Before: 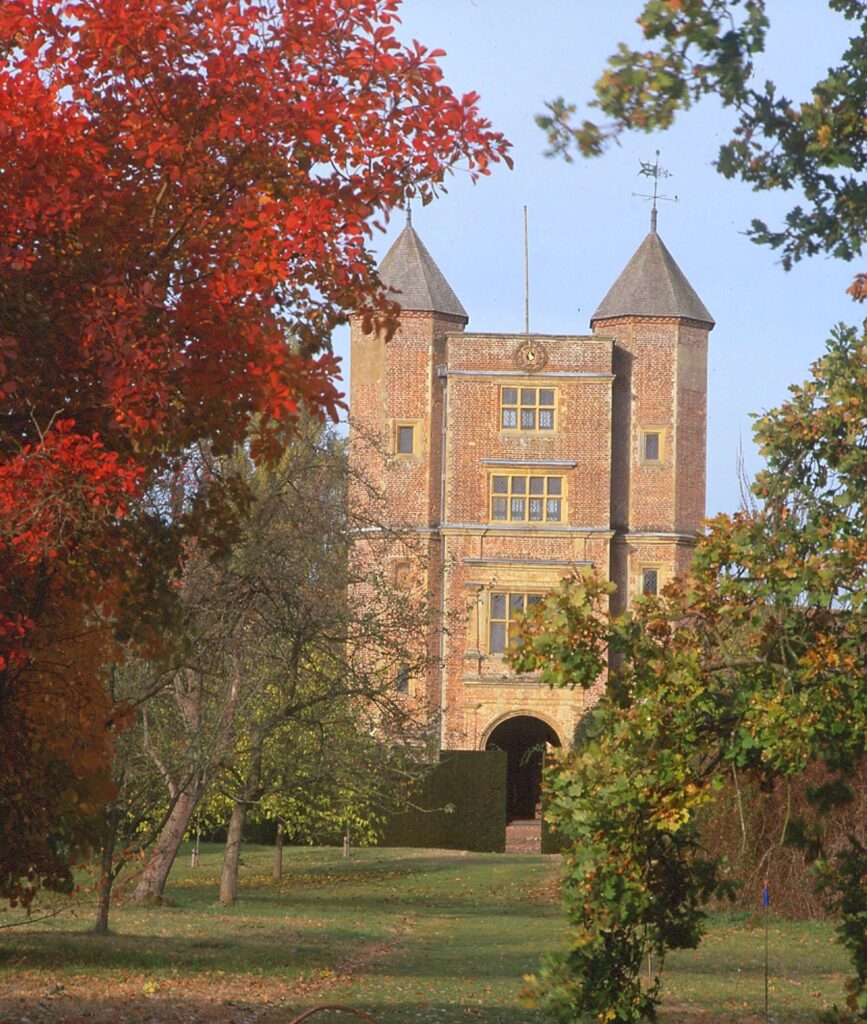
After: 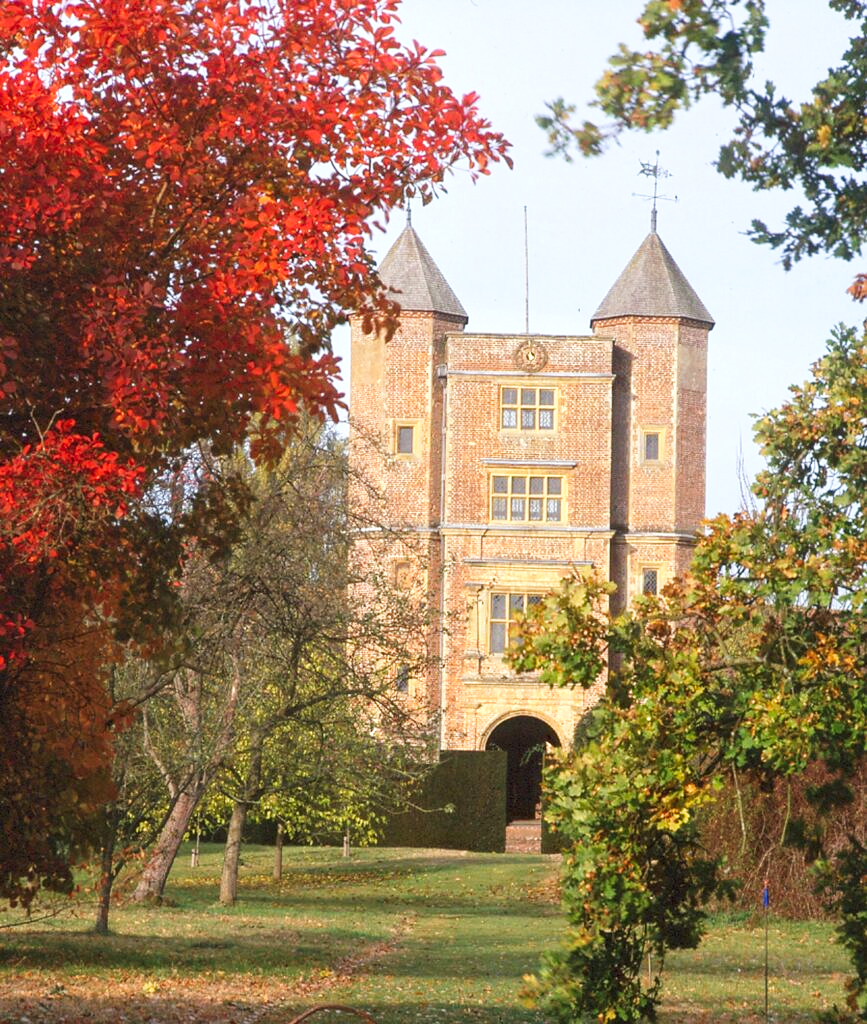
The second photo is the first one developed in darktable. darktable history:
tone curve: curves: ch0 [(0, 0) (0.003, 0.011) (0.011, 0.02) (0.025, 0.032) (0.044, 0.046) (0.069, 0.071) (0.1, 0.107) (0.136, 0.144) (0.177, 0.189) (0.224, 0.244) (0.277, 0.309) (0.335, 0.398) (0.399, 0.477) (0.468, 0.583) (0.543, 0.675) (0.623, 0.772) (0.709, 0.855) (0.801, 0.926) (0.898, 0.979) (1, 1)], preserve colors none
local contrast: highlights 100%, shadows 100%, detail 131%, midtone range 0.2
